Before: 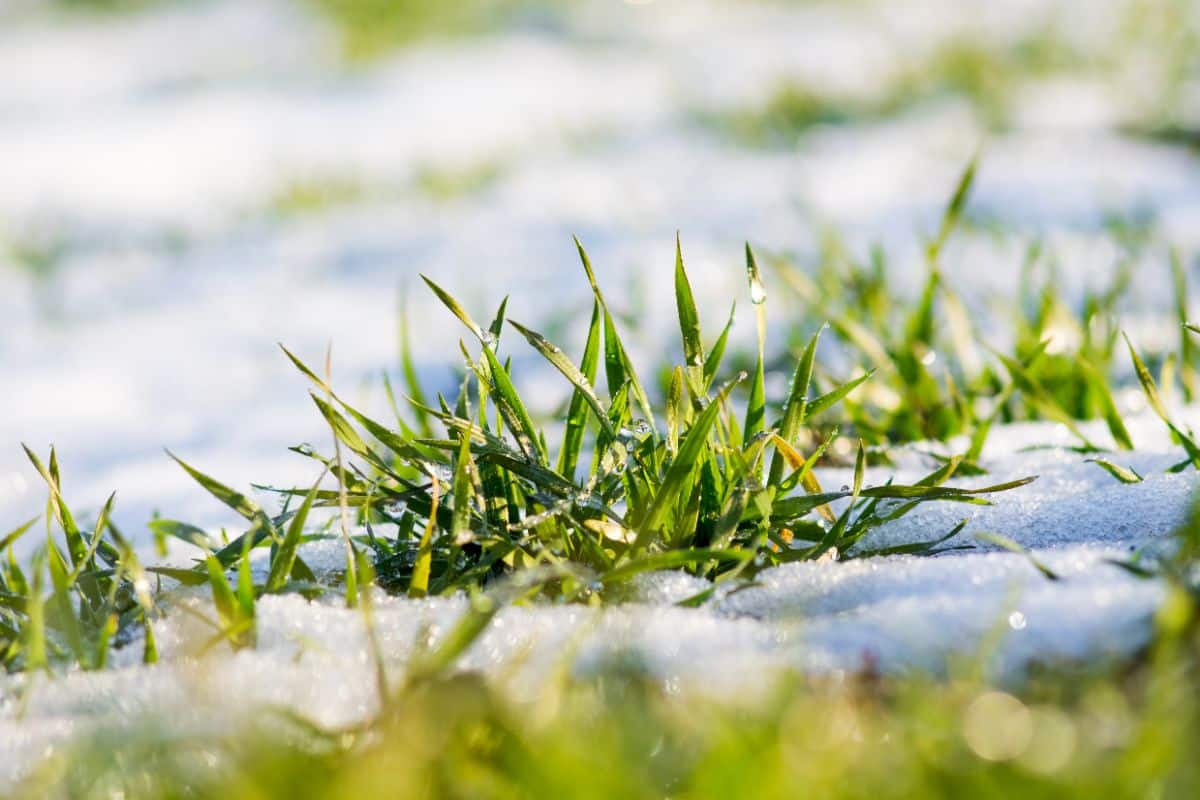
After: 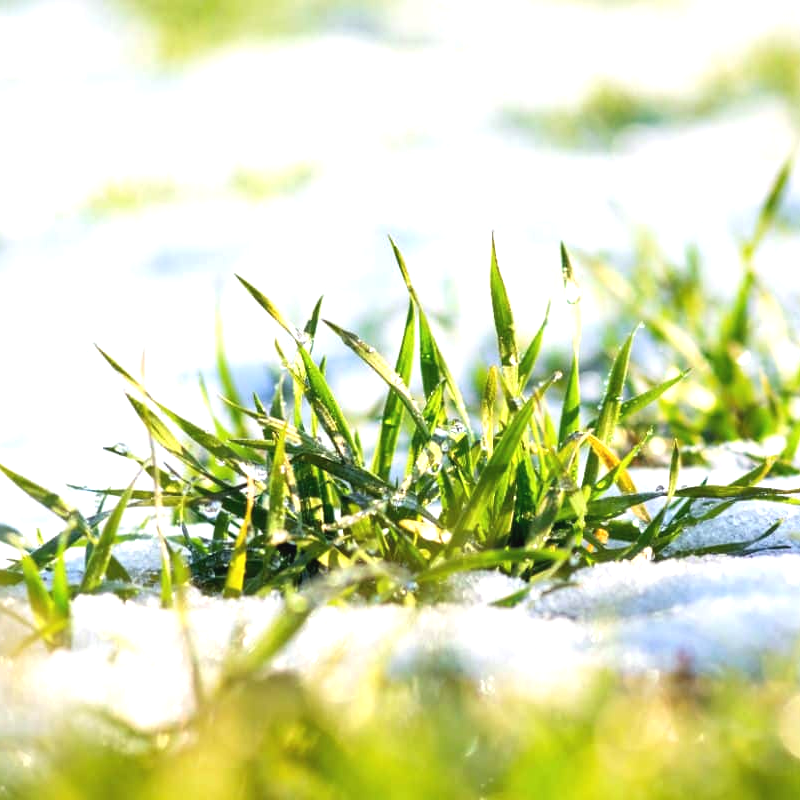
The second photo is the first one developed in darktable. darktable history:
crop: left 15.428%, right 17.834%
exposure: black level correction -0.002, exposure 0.708 EV, compensate exposure bias true, compensate highlight preservation false
